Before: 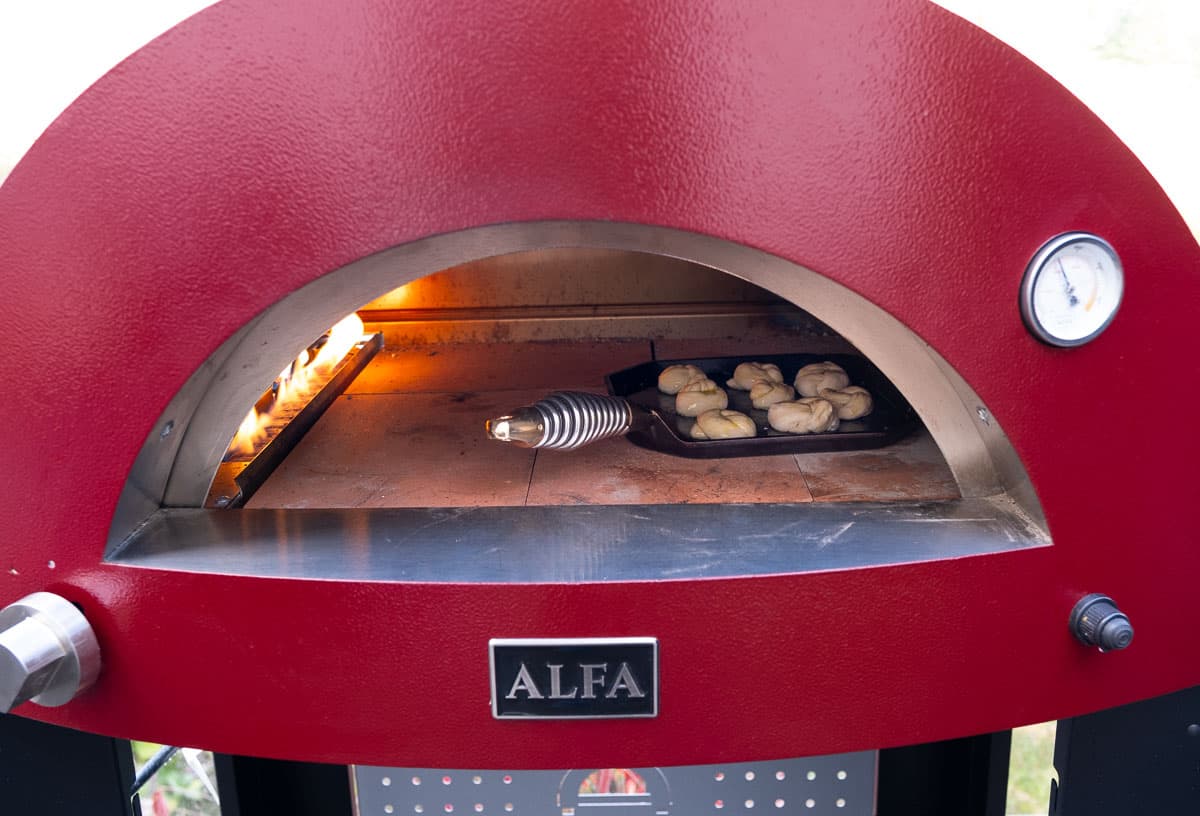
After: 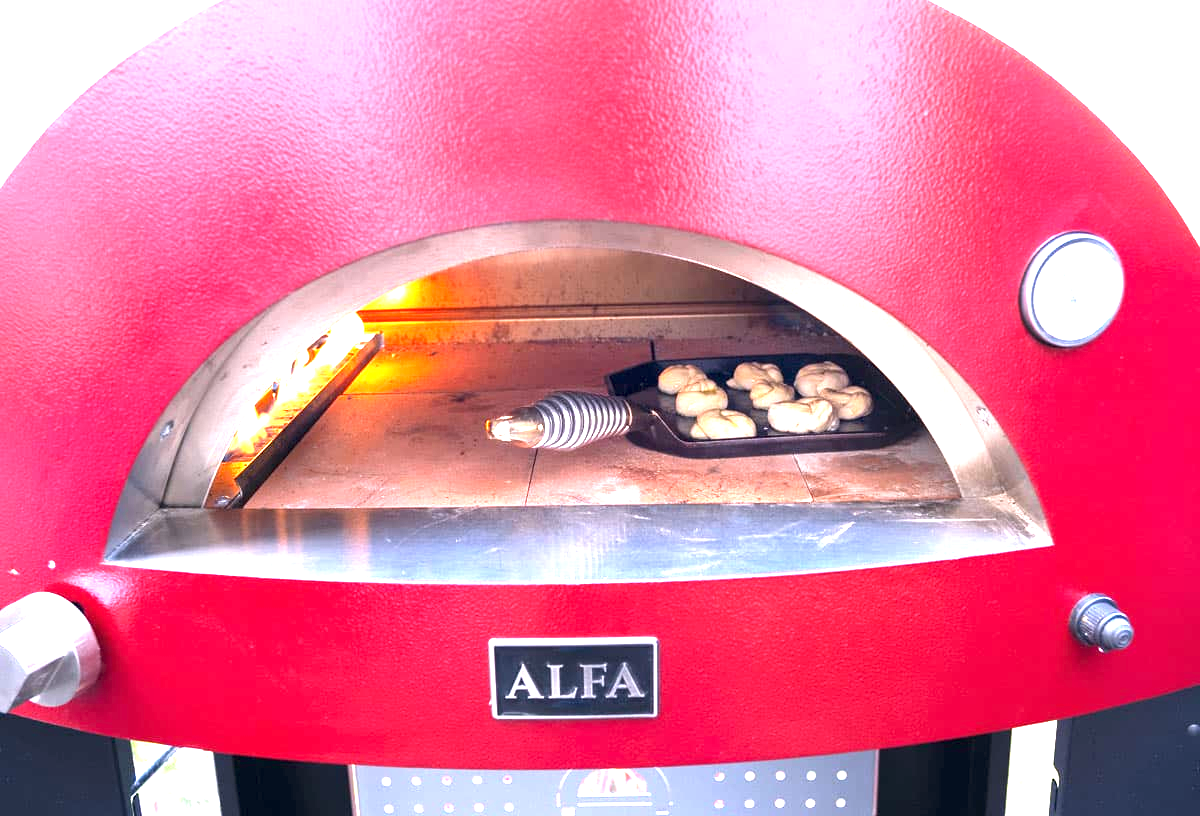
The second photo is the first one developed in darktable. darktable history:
white balance: red 1.009, blue 1.027
exposure: exposure 2 EV, compensate highlight preservation false
